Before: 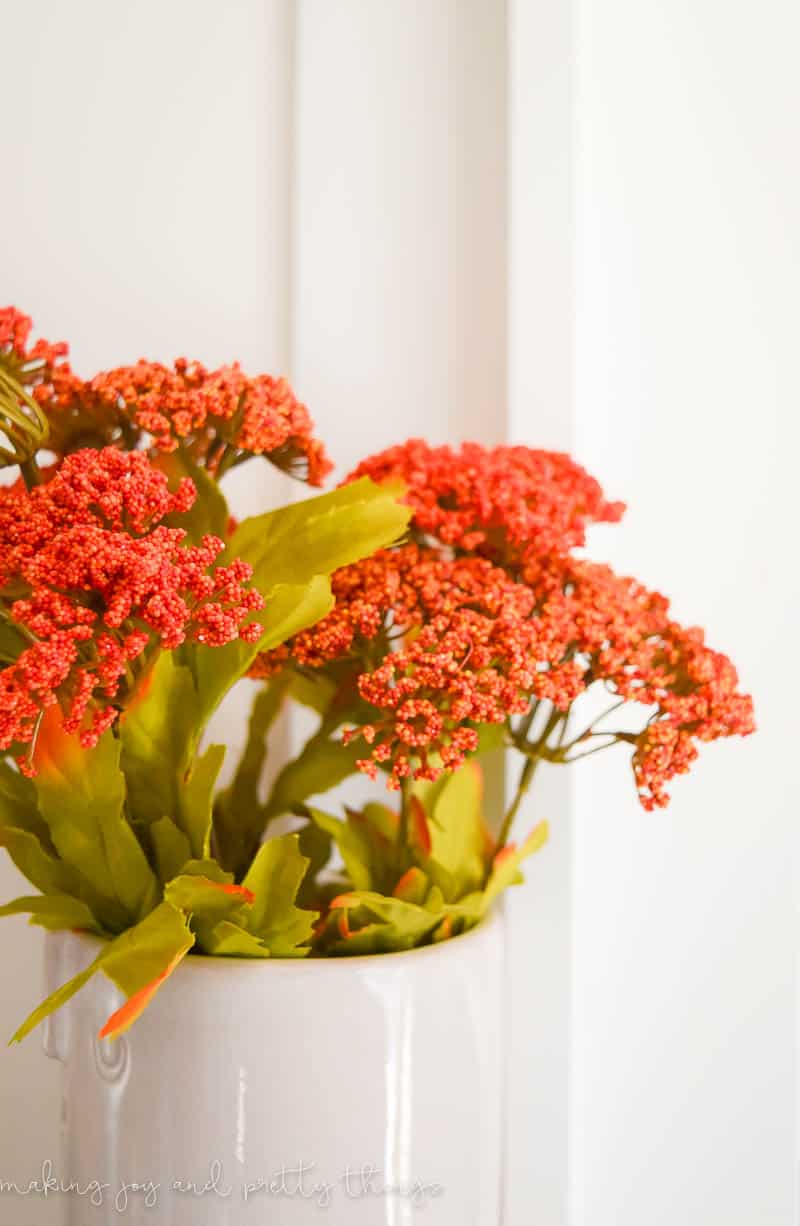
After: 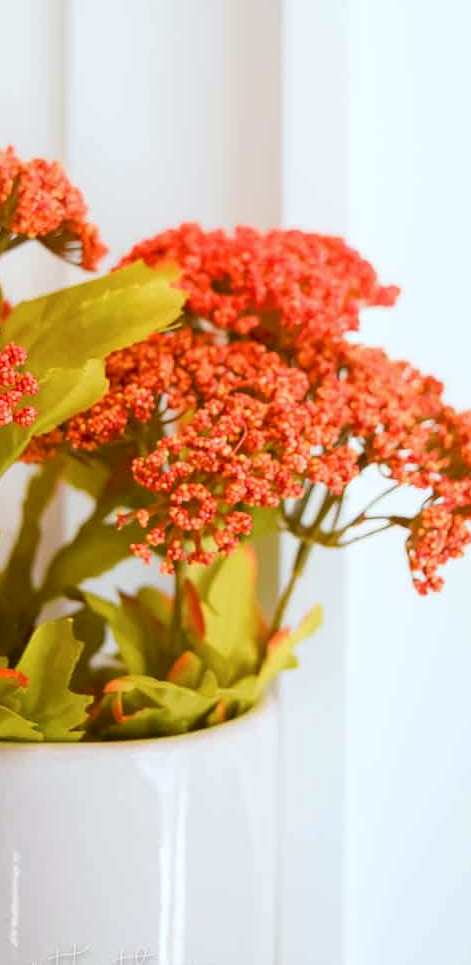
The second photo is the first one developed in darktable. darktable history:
color correction: highlights a* -3.22, highlights b* -6.36, shadows a* 2.99, shadows b* 5.31
crop and rotate: left 28.305%, top 17.624%, right 12.81%, bottom 3.614%
